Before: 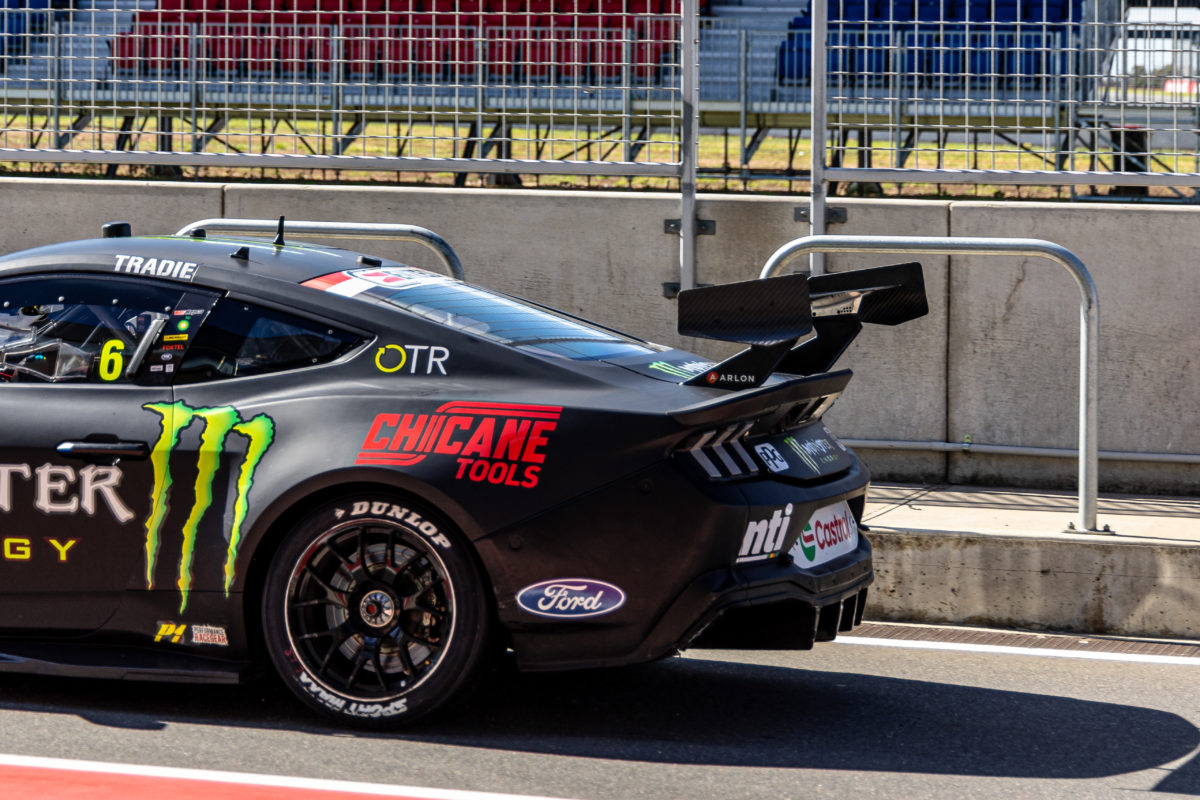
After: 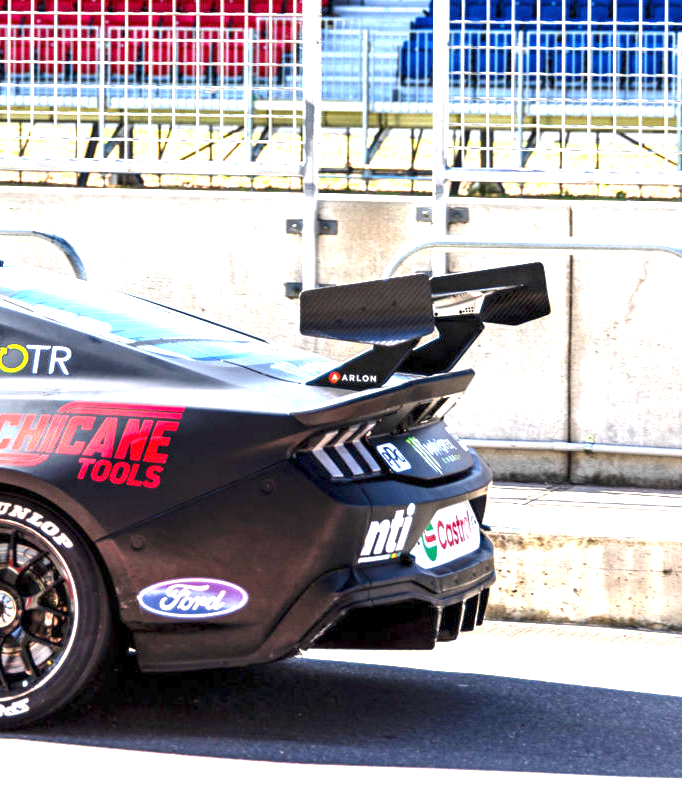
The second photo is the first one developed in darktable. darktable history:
crop: left 31.536%, top 0.021%, right 11.606%
exposure: exposure 2.263 EV, compensate exposure bias true, compensate highlight preservation false
